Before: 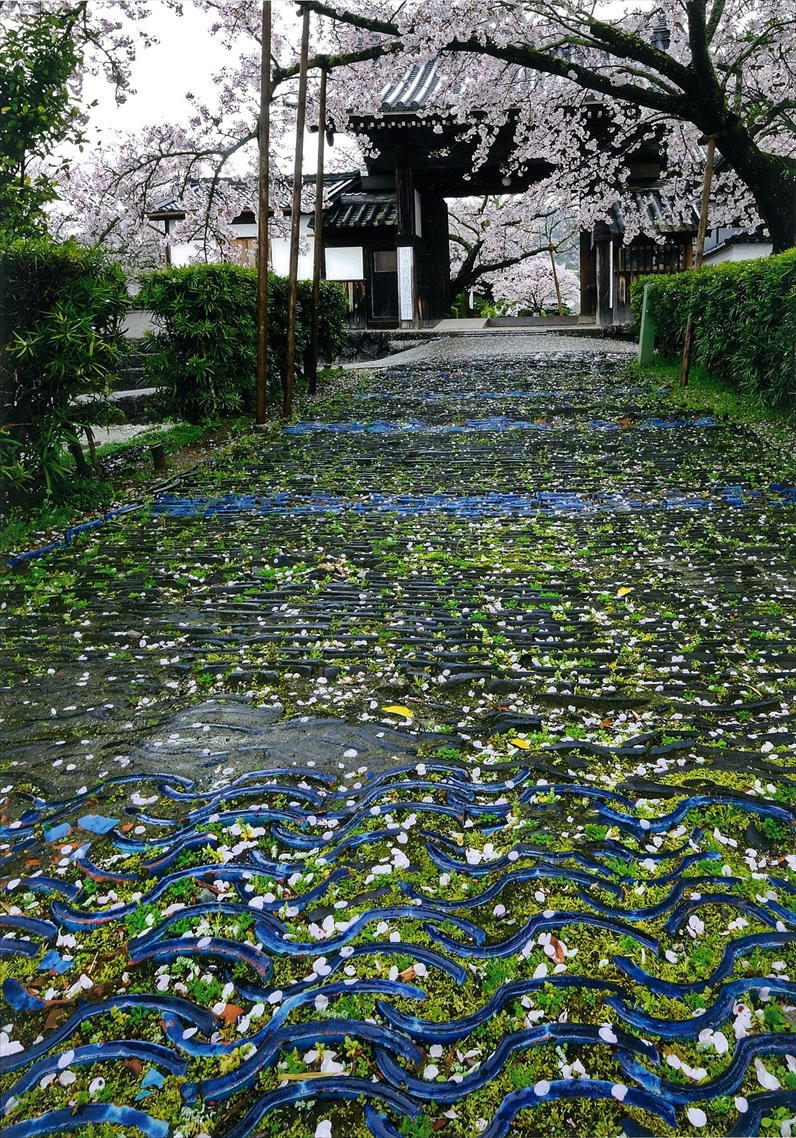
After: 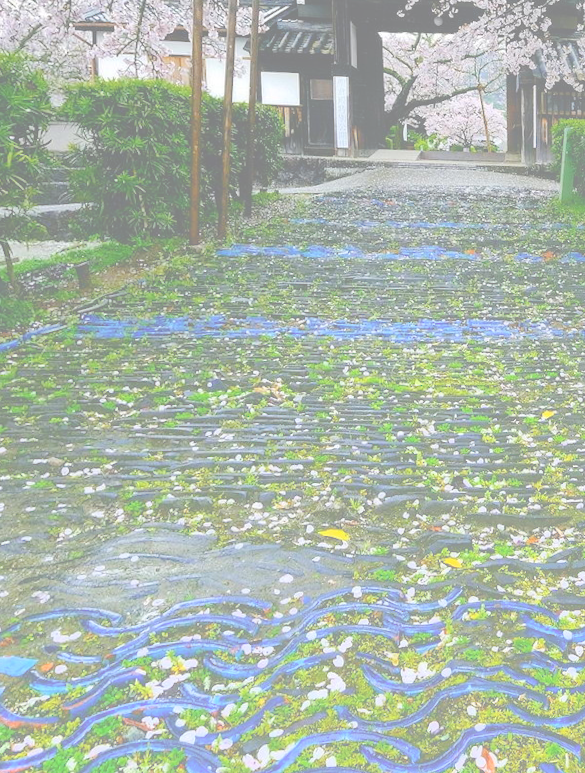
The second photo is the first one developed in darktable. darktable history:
bloom: size 70%, threshold 25%, strength 70%
rotate and perspective: rotation -0.013°, lens shift (vertical) -0.027, lens shift (horizontal) 0.178, crop left 0.016, crop right 0.989, crop top 0.082, crop bottom 0.918
crop and rotate: left 11.831%, top 11.346%, right 13.429%, bottom 13.899%
